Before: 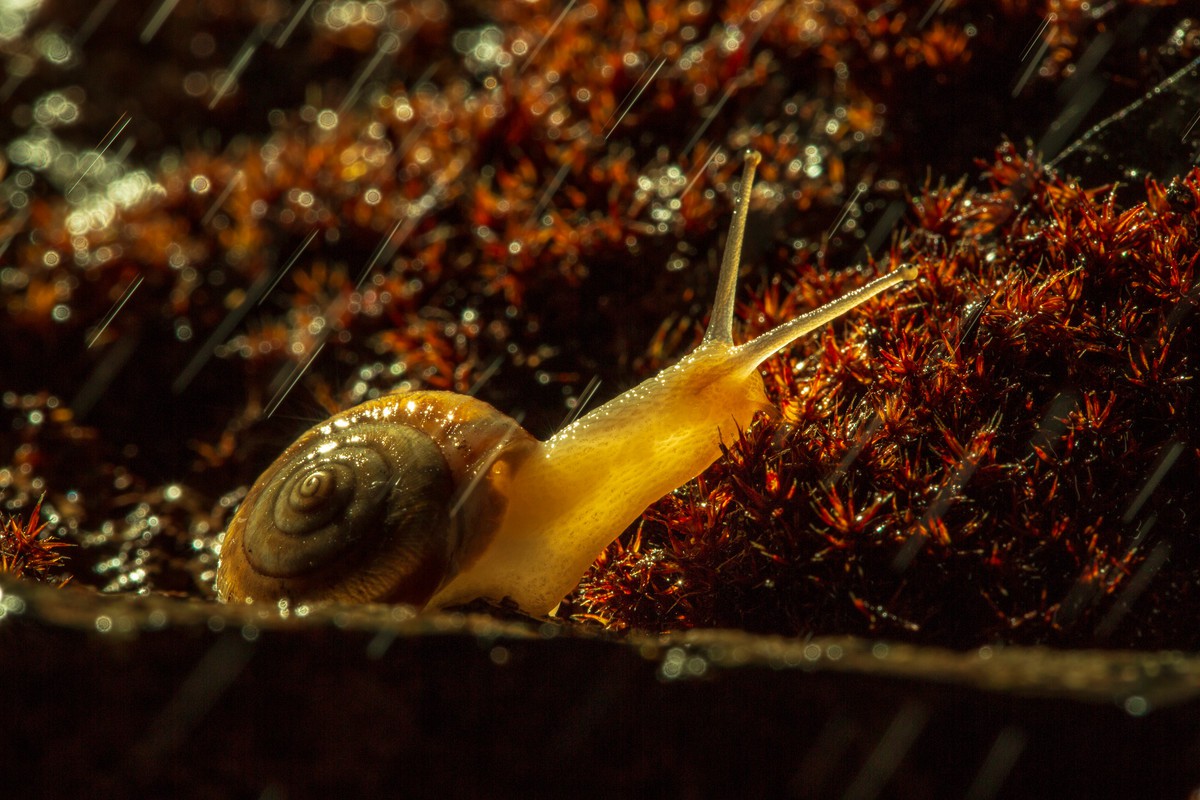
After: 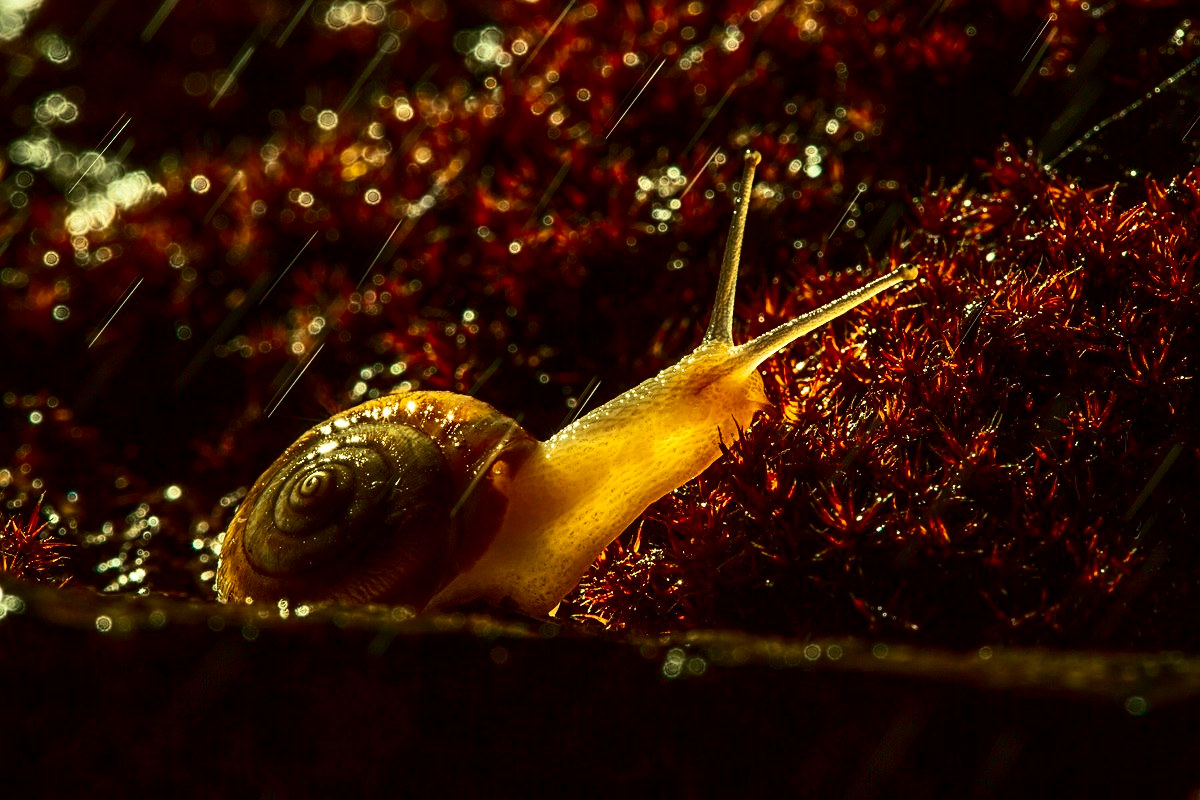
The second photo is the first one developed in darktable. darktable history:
contrast brightness saturation: contrast 0.316, brightness -0.079, saturation 0.173
contrast equalizer: octaves 7, y [[0.5 ×6], [0.5 ×6], [0.5, 0.5, 0.501, 0.545, 0.707, 0.863], [0 ×6], [0 ×6]]
sharpen: on, module defaults
